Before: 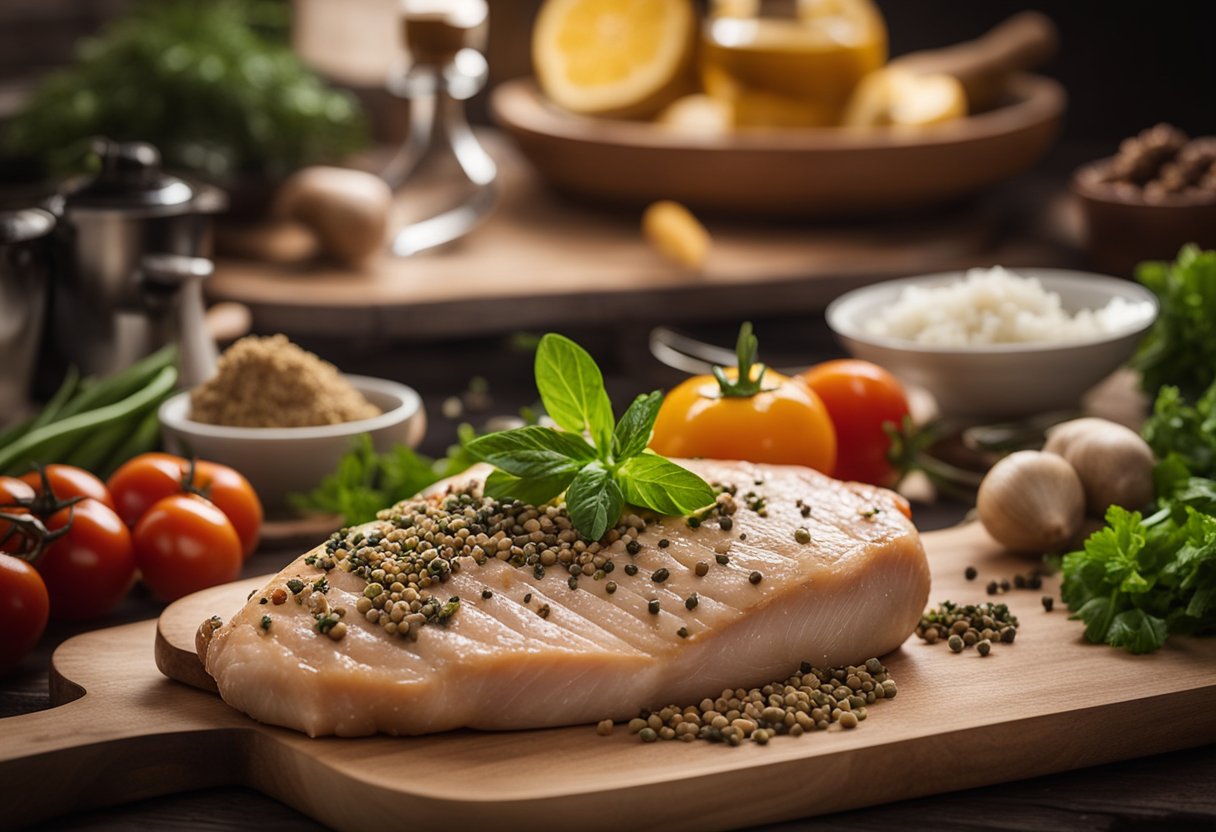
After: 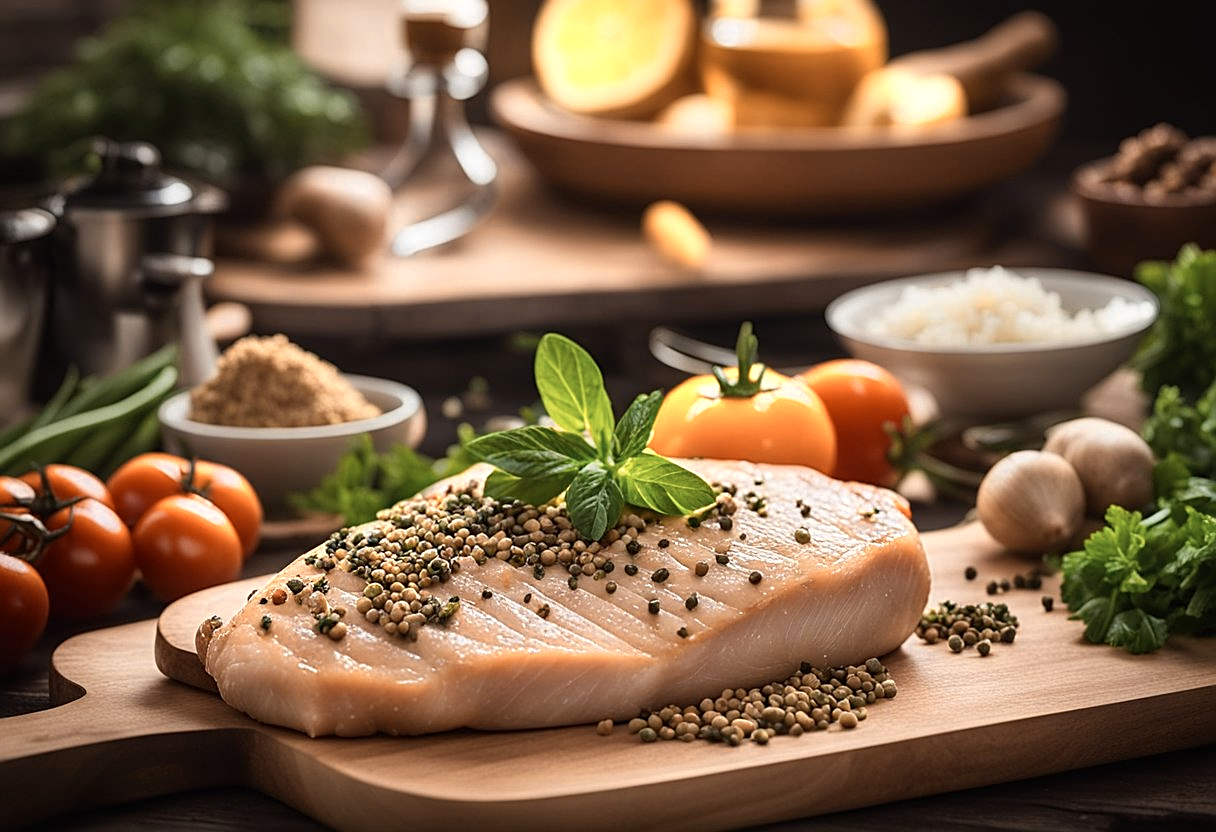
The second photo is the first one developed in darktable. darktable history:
sharpen: on, module defaults
color zones: curves: ch0 [(0.018, 0.548) (0.197, 0.654) (0.425, 0.447) (0.605, 0.658) (0.732, 0.579)]; ch1 [(0.105, 0.531) (0.224, 0.531) (0.386, 0.39) (0.618, 0.456) (0.732, 0.456) (0.956, 0.421)]; ch2 [(0.039, 0.583) (0.215, 0.465) (0.399, 0.544) (0.465, 0.548) (0.614, 0.447) (0.724, 0.43) (0.882, 0.623) (0.956, 0.632)]
